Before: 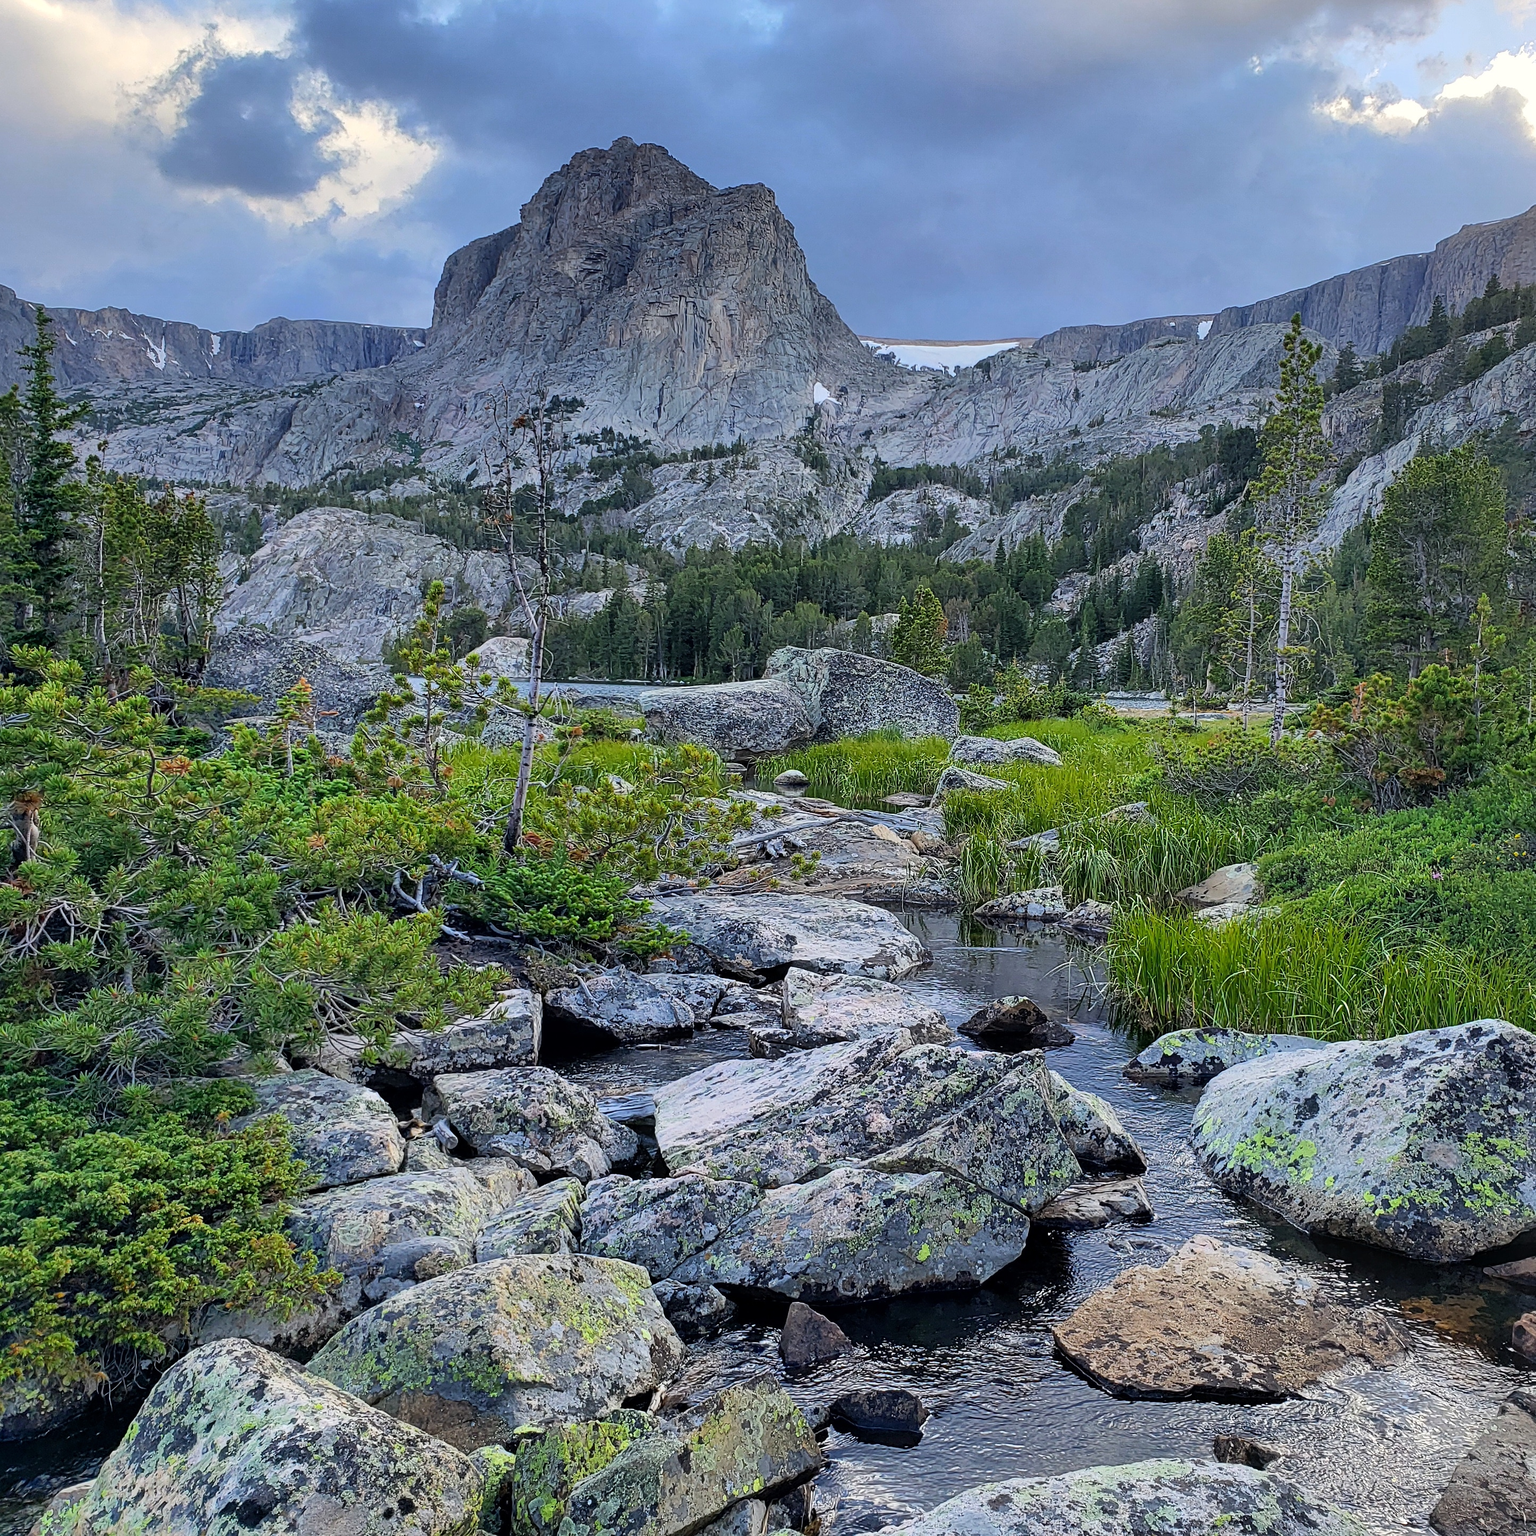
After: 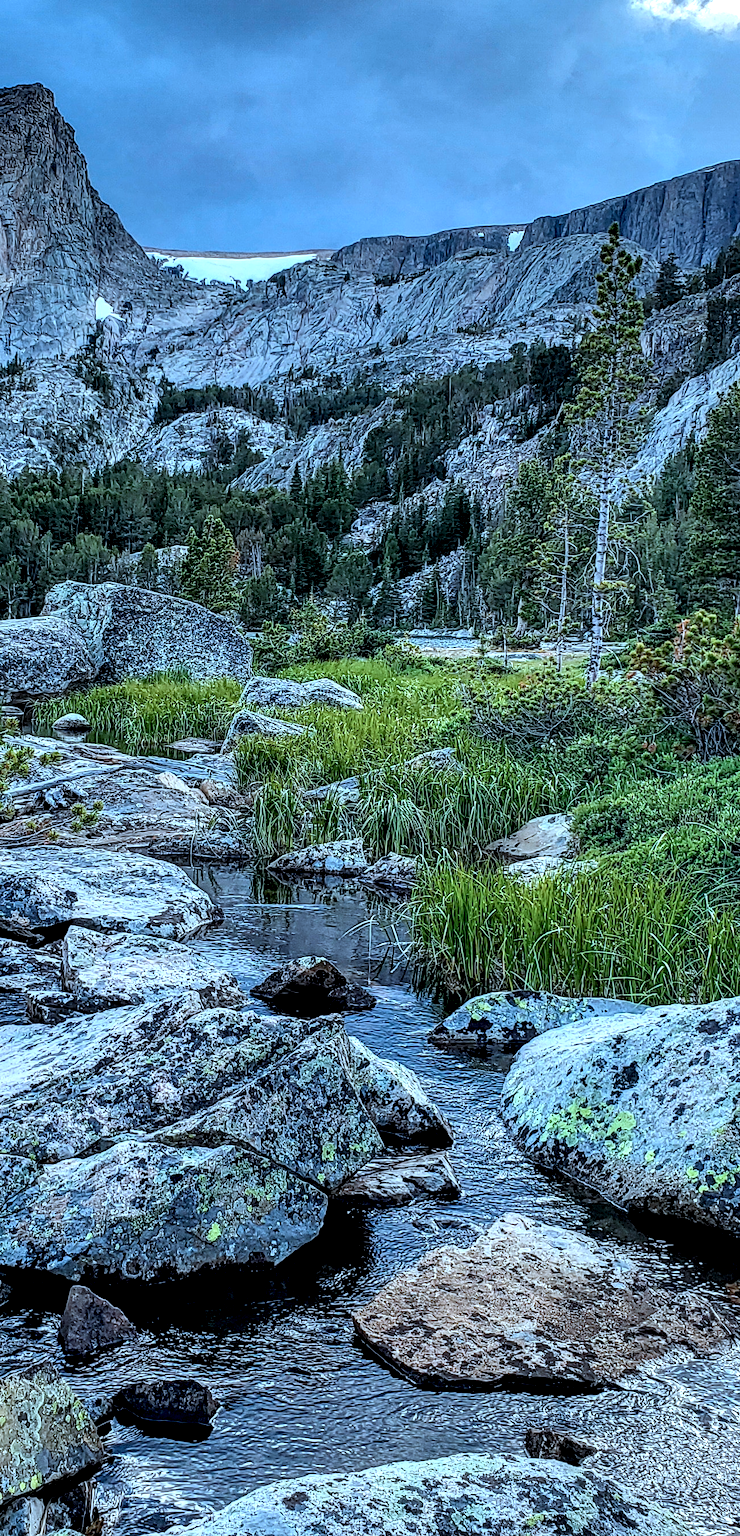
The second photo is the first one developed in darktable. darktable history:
crop: left 47.215%, top 6.898%, right 7.943%
exposure: black level correction 0.001, compensate highlight preservation false
local contrast: highlights 21%, detail 197%
color correction: highlights a* -9.21, highlights b* -23.56
